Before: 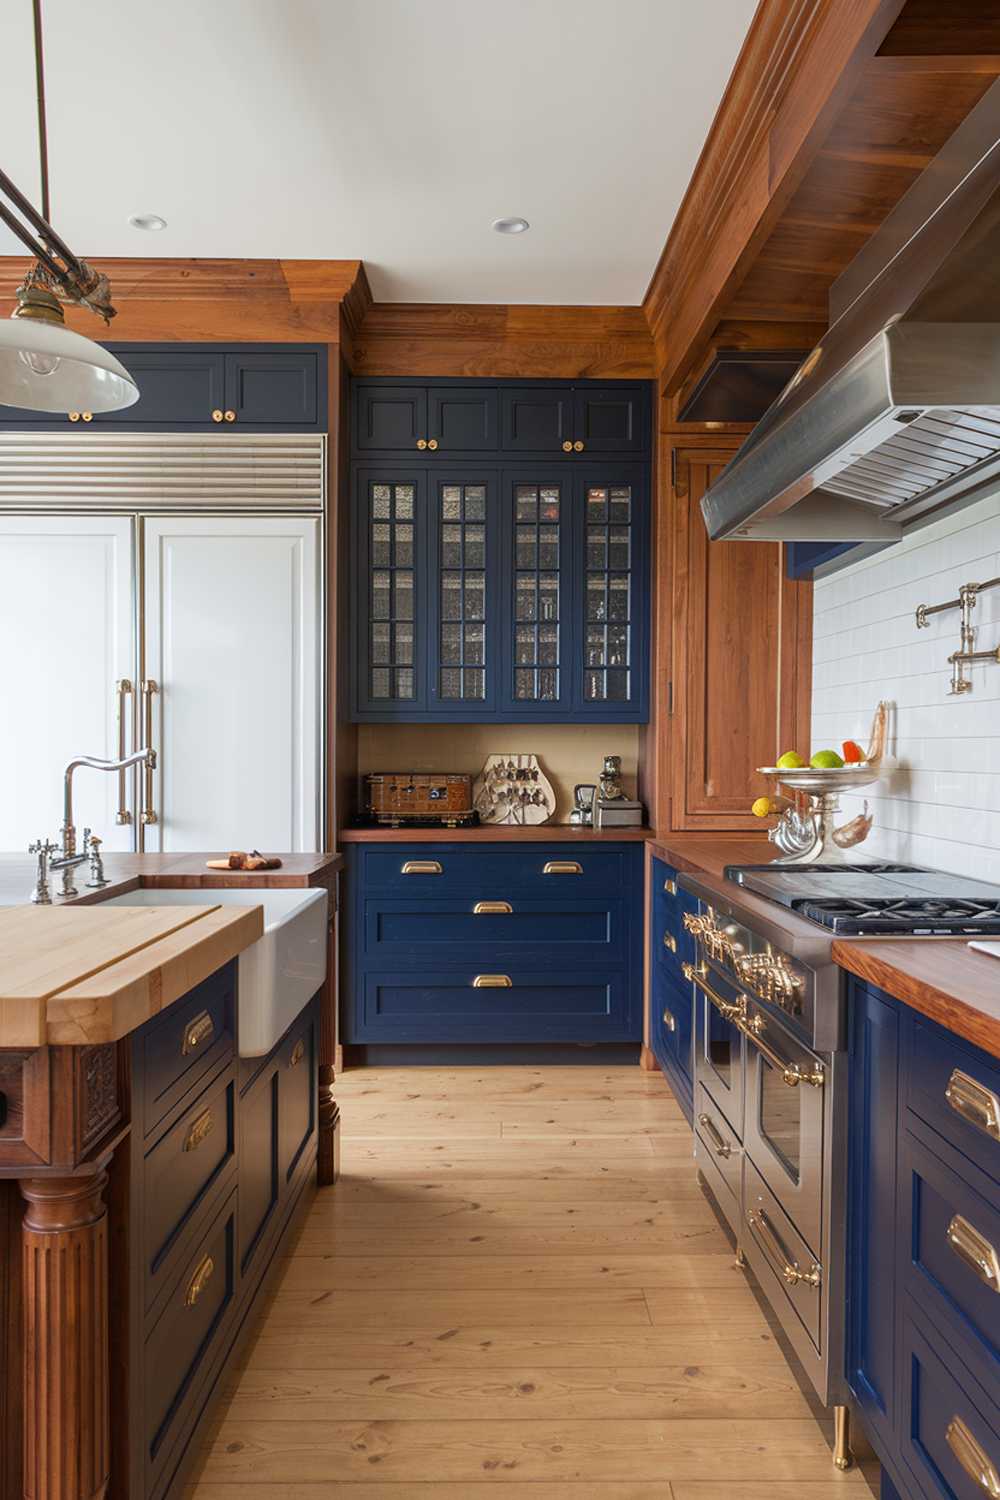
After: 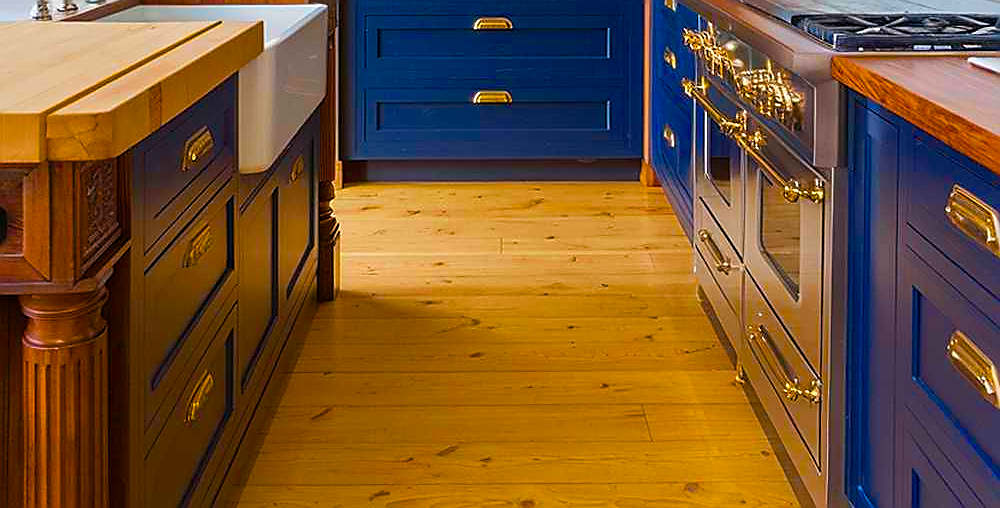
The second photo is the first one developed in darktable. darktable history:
color balance rgb: linear chroma grading › global chroma 40.01%, perceptual saturation grading › global saturation 30.073%, global vibrance 39.283%
crop and rotate: top 59.047%, bottom 7.038%
sharpen: radius 1.395, amount 1.248, threshold 0.769
